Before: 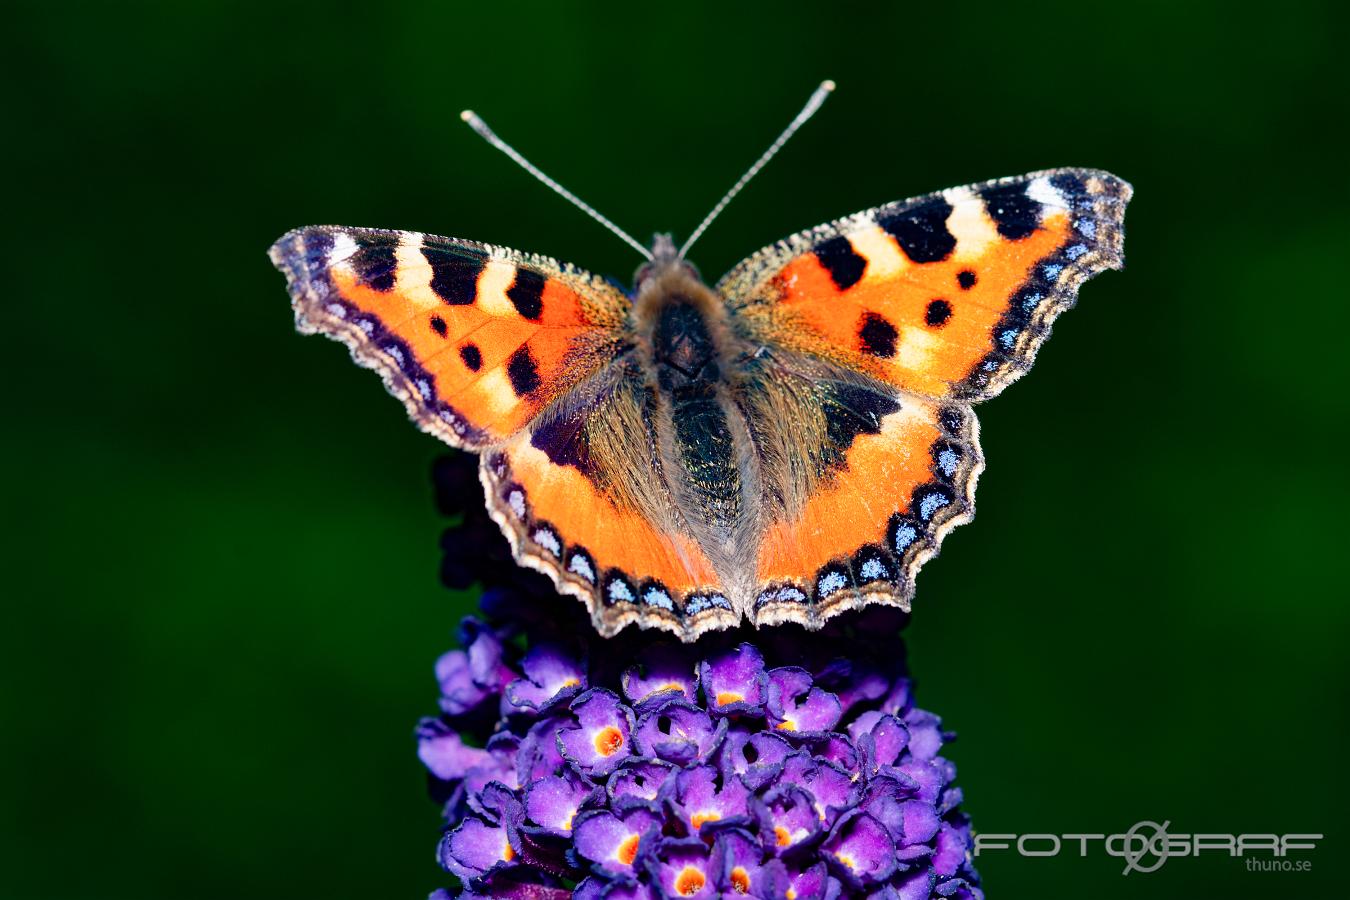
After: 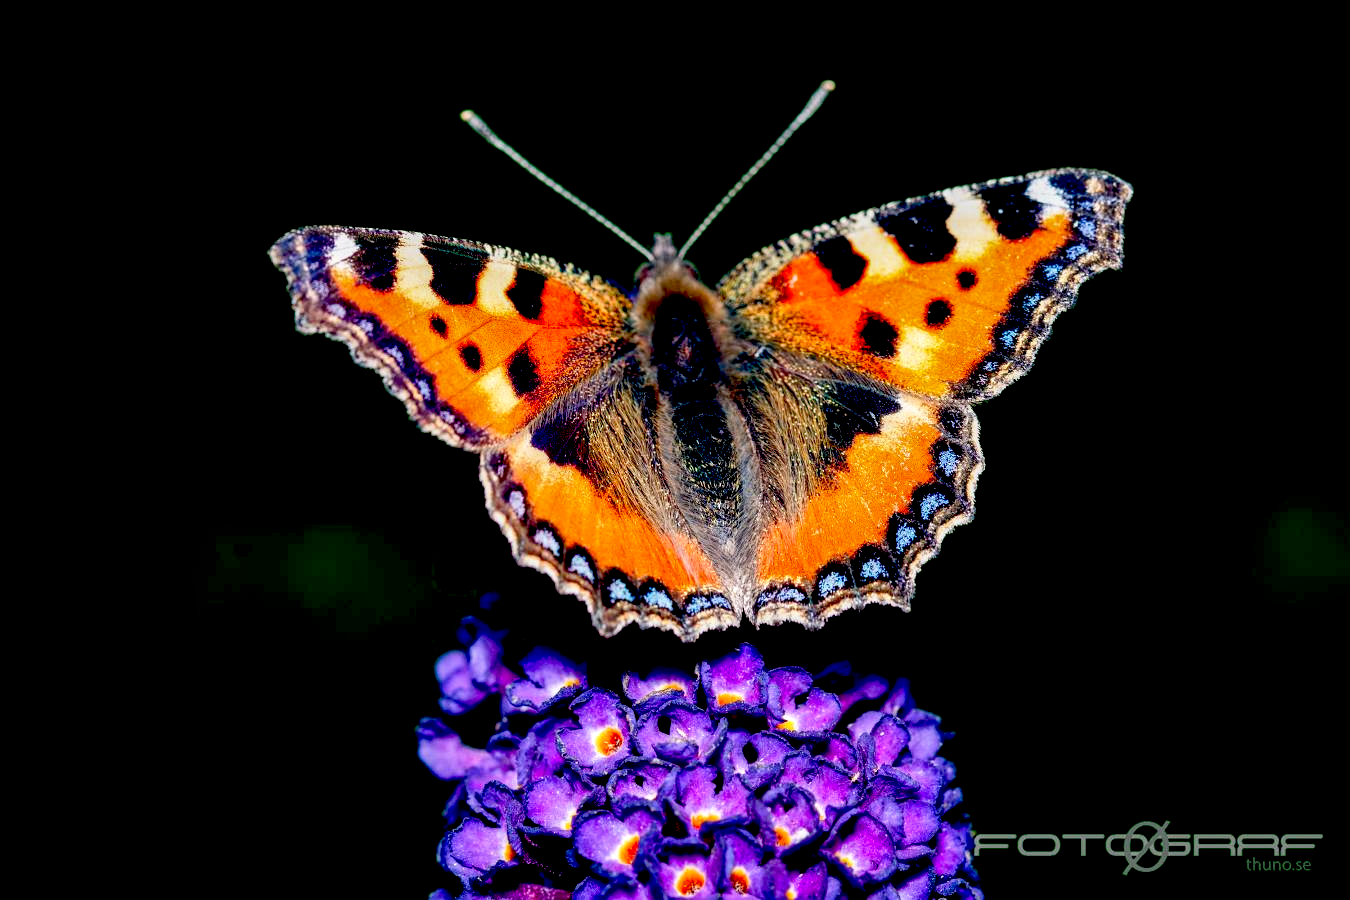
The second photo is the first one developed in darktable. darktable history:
exposure: black level correction 0.04, exposure 0.5 EV, compensate highlight preservation false
local contrast: on, module defaults
